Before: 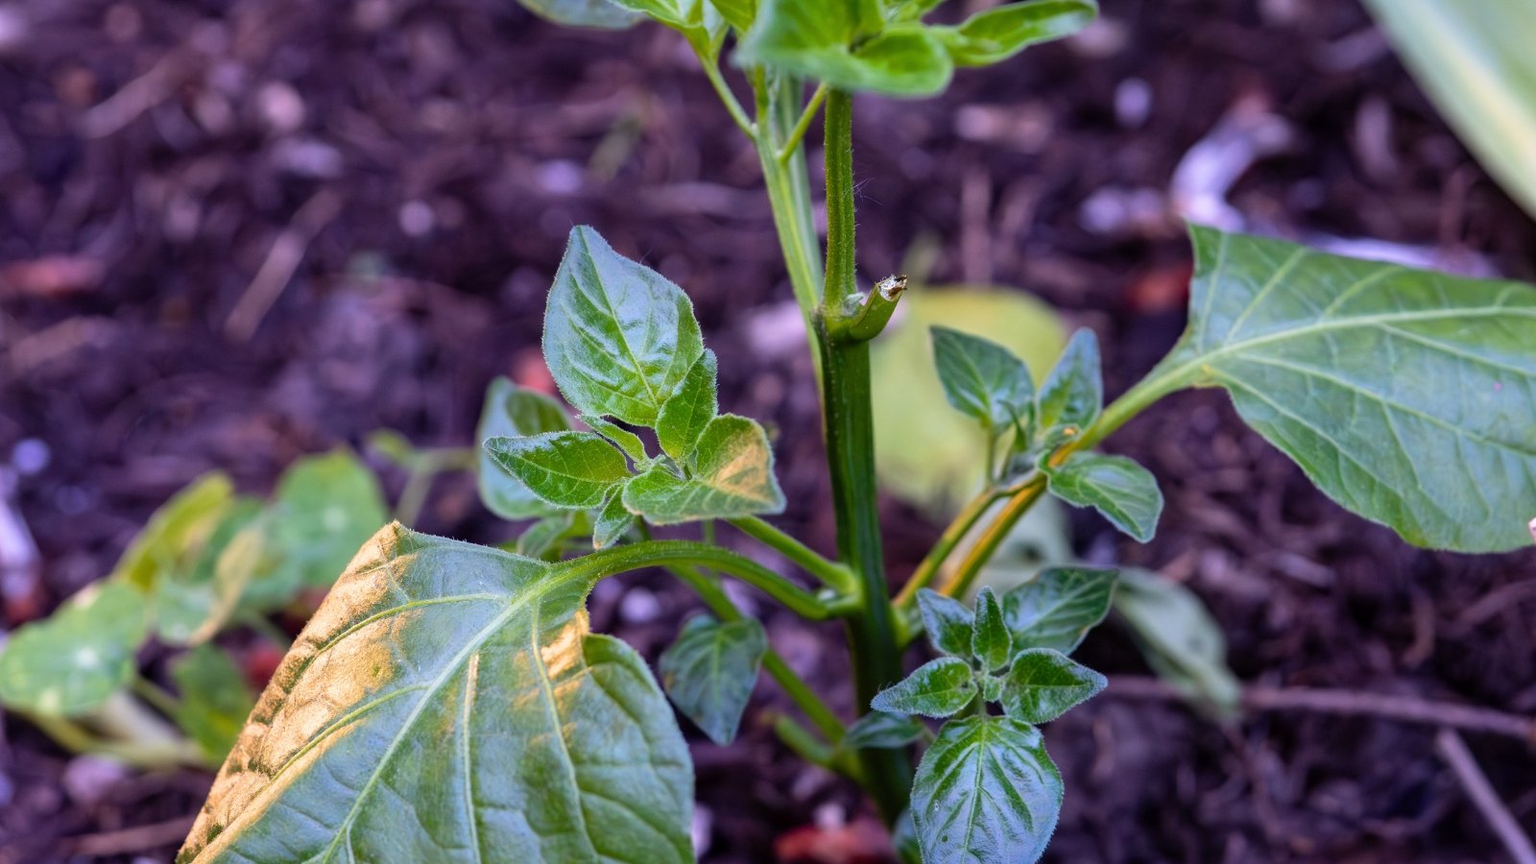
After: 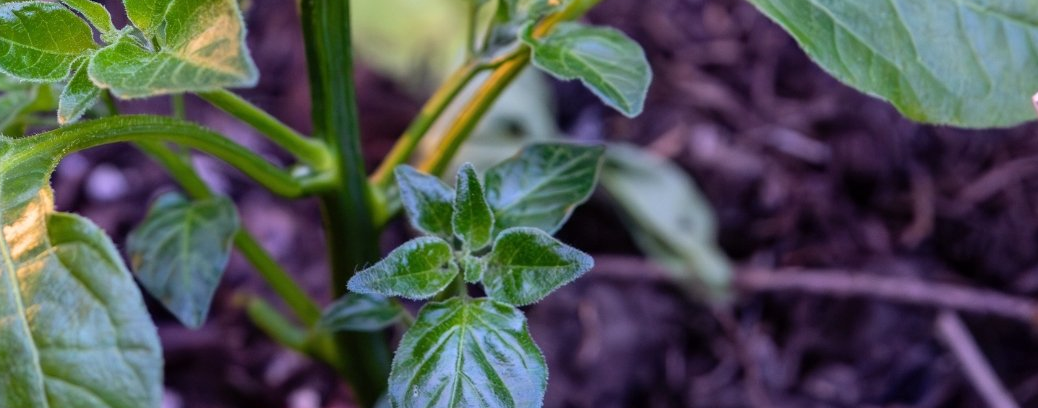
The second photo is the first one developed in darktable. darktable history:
crop and rotate: left 35.079%, top 49.826%, bottom 4.785%
shadows and highlights: radius 336.42, shadows 28.86, highlights color adjustment 55.89%, soften with gaussian
